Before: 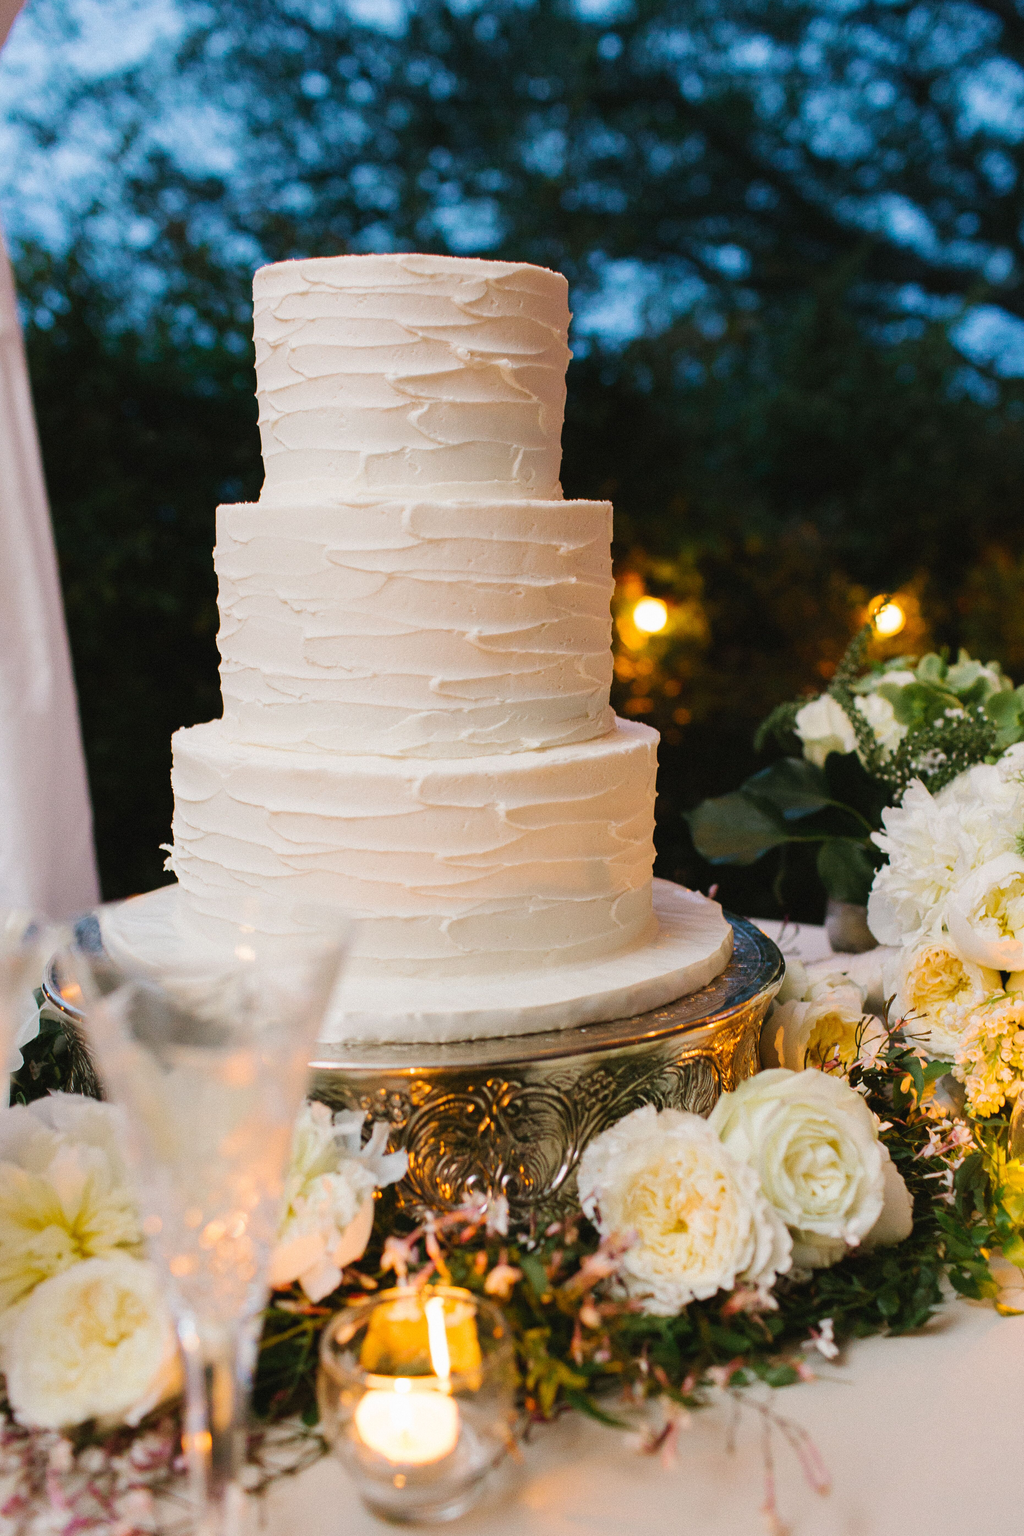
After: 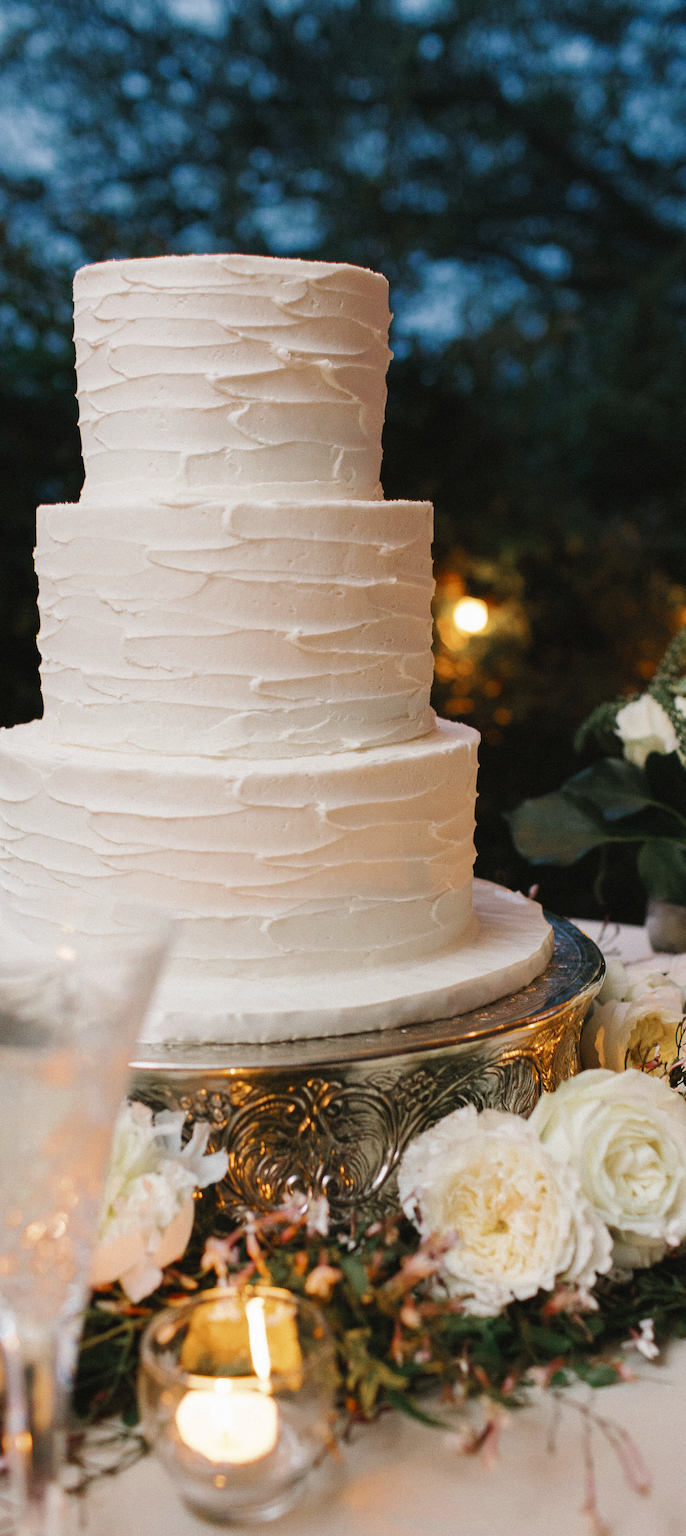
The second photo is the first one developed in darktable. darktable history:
color zones: curves: ch0 [(0, 0.5) (0.125, 0.4) (0.25, 0.5) (0.375, 0.4) (0.5, 0.4) (0.625, 0.35) (0.75, 0.35) (0.875, 0.5)]; ch1 [(0, 0.35) (0.125, 0.45) (0.25, 0.35) (0.375, 0.35) (0.5, 0.35) (0.625, 0.35) (0.75, 0.45) (0.875, 0.35)]; ch2 [(0, 0.6) (0.125, 0.5) (0.25, 0.5) (0.375, 0.6) (0.5, 0.6) (0.625, 0.5) (0.75, 0.5) (0.875, 0.5)]
crop and rotate: left 17.574%, right 15.348%
tone curve: curves: ch0 [(0, 0) (0.003, 0.003) (0.011, 0.011) (0.025, 0.025) (0.044, 0.044) (0.069, 0.069) (0.1, 0.099) (0.136, 0.135) (0.177, 0.176) (0.224, 0.223) (0.277, 0.275) (0.335, 0.333) (0.399, 0.396) (0.468, 0.465) (0.543, 0.546) (0.623, 0.625) (0.709, 0.711) (0.801, 0.802) (0.898, 0.898) (1, 1)], color space Lab, linked channels, preserve colors none
